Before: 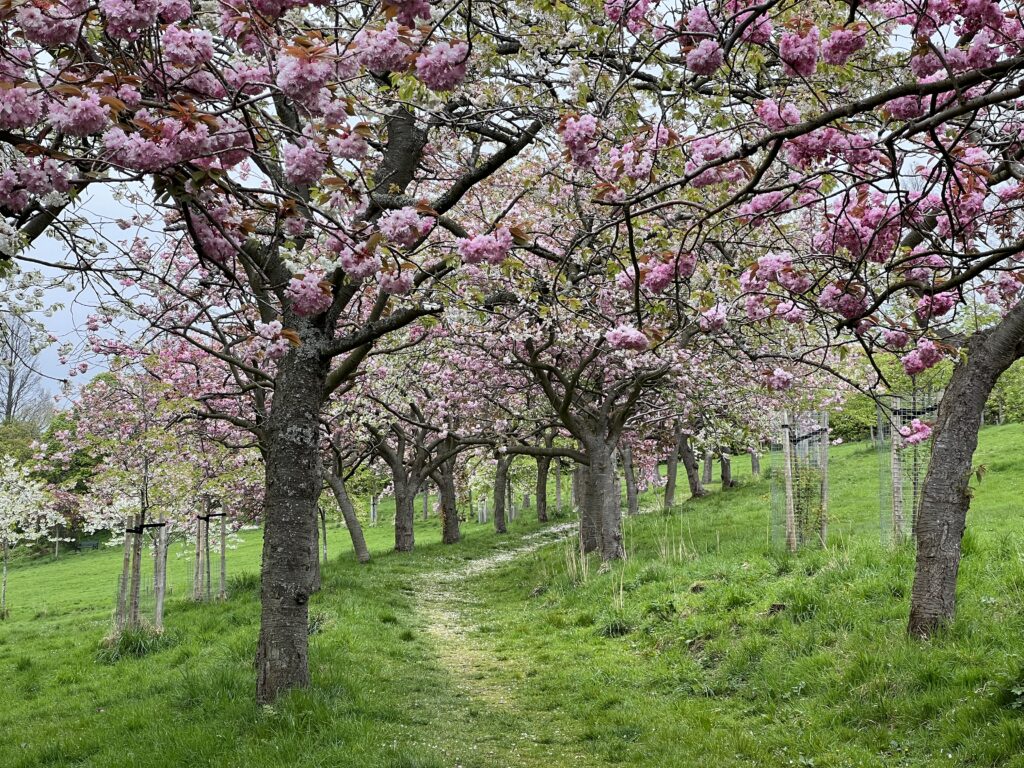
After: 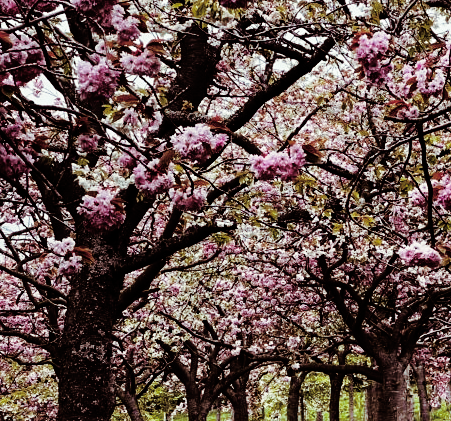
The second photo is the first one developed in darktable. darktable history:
rgb curve: curves: ch0 [(0, 0) (0.415, 0.237) (1, 1)]
crop: left 20.248%, top 10.86%, right 35.675%, bottom 34.321%
base curve: curves: ch0 [(0, 0) (0.036, 0.01) (0.123, 0.254) (0.258, 0.504) (0.507, 0.748) (1, 1)], preserve colors none
split-toning: on, module defaults
